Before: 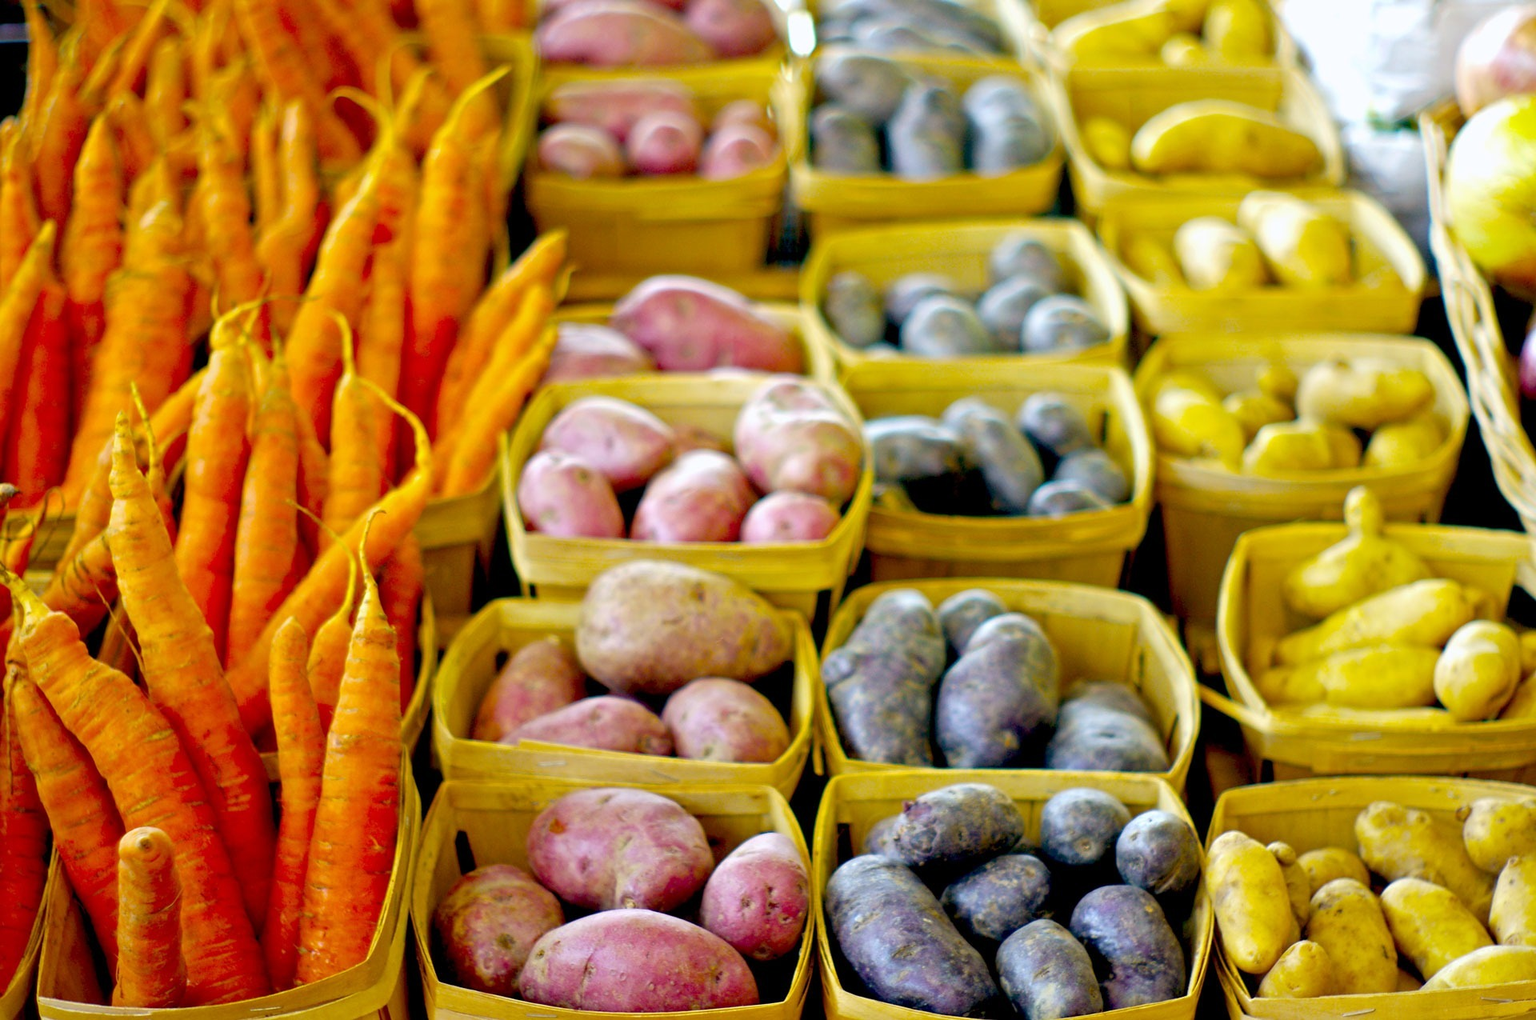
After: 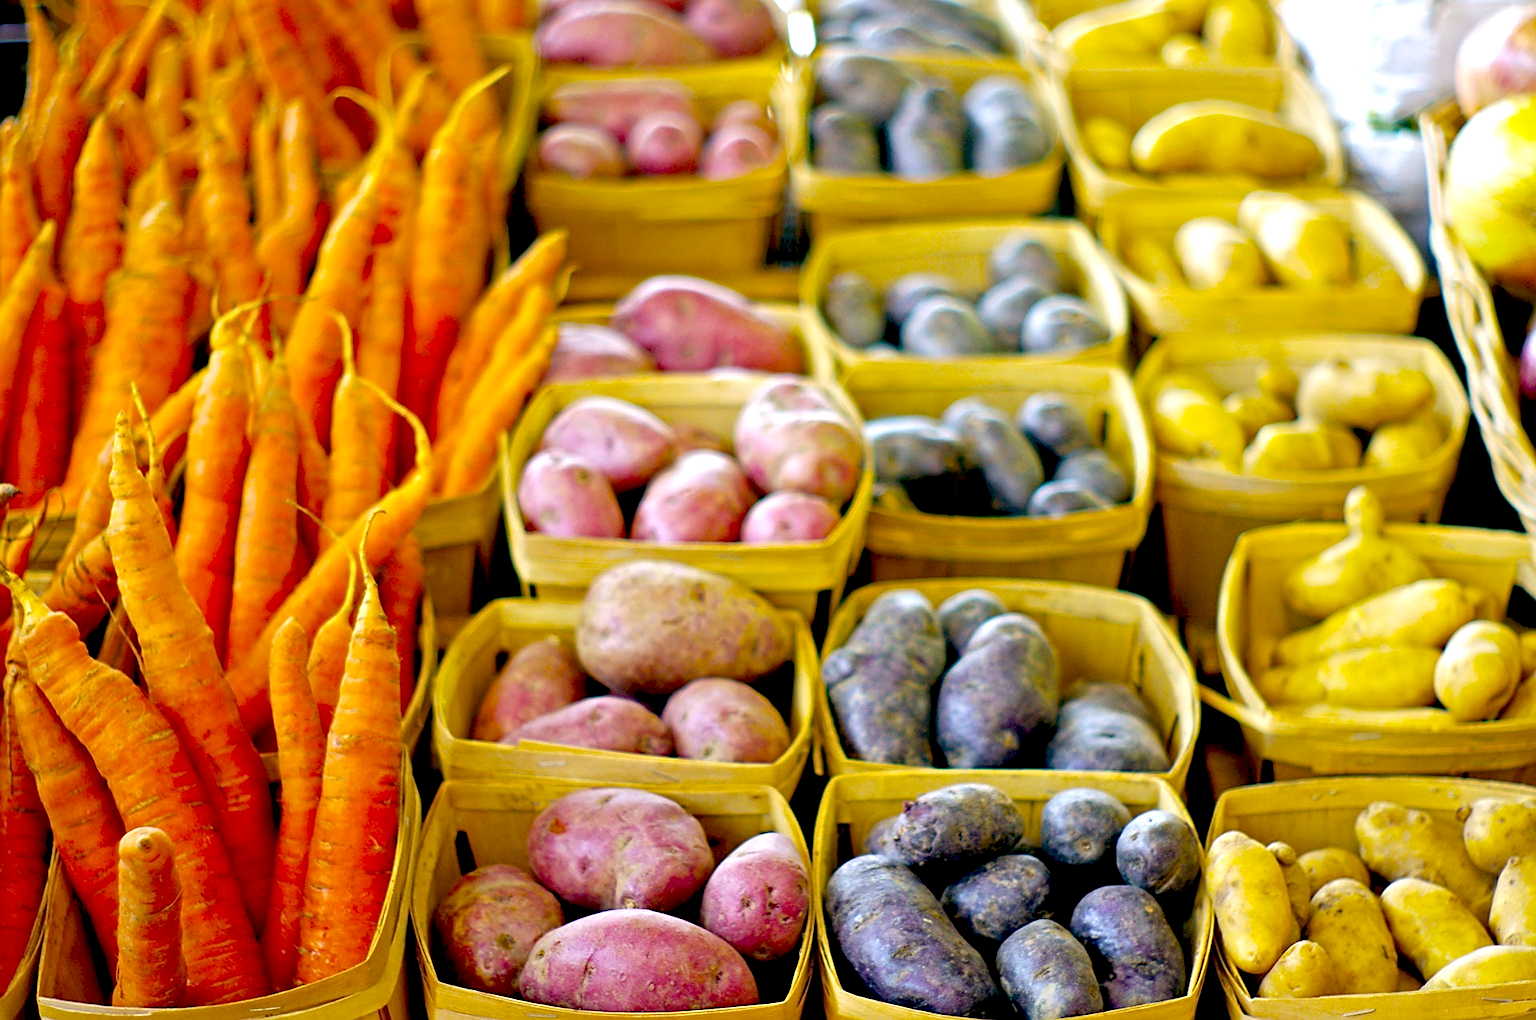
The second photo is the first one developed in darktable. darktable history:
exposure: black level correction 0.001, exposure 0.193 EV, compensate highlight preservation false
sharpen: on, module defaults
color correction: highlights a* 3.13, highlights b* -1.4, shadows a* -0.053, shadows b* 2.03, saturation 0.984
haze removal: compatibility mode true, adaptive false
